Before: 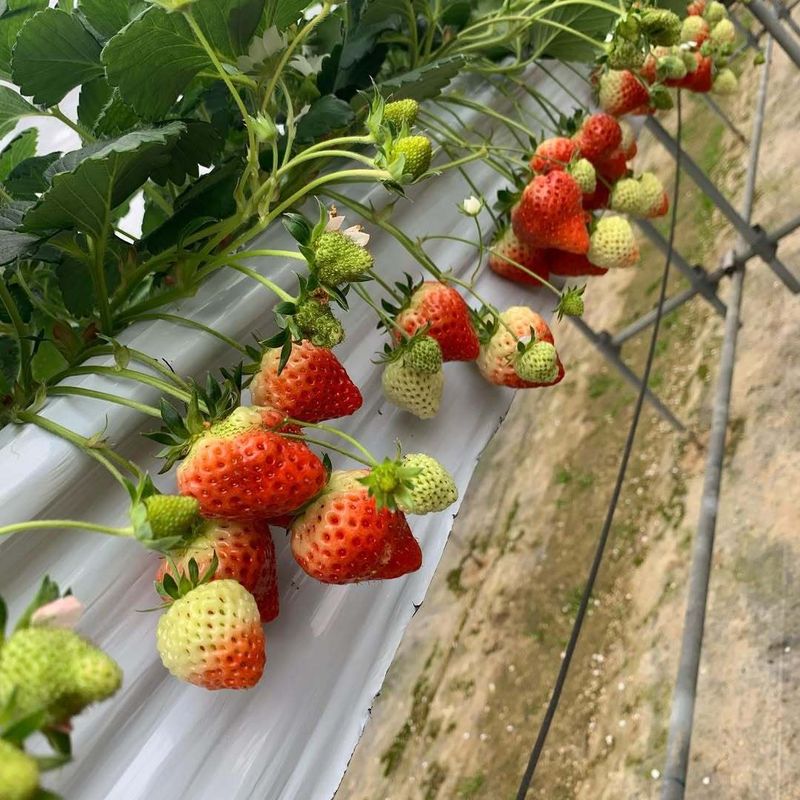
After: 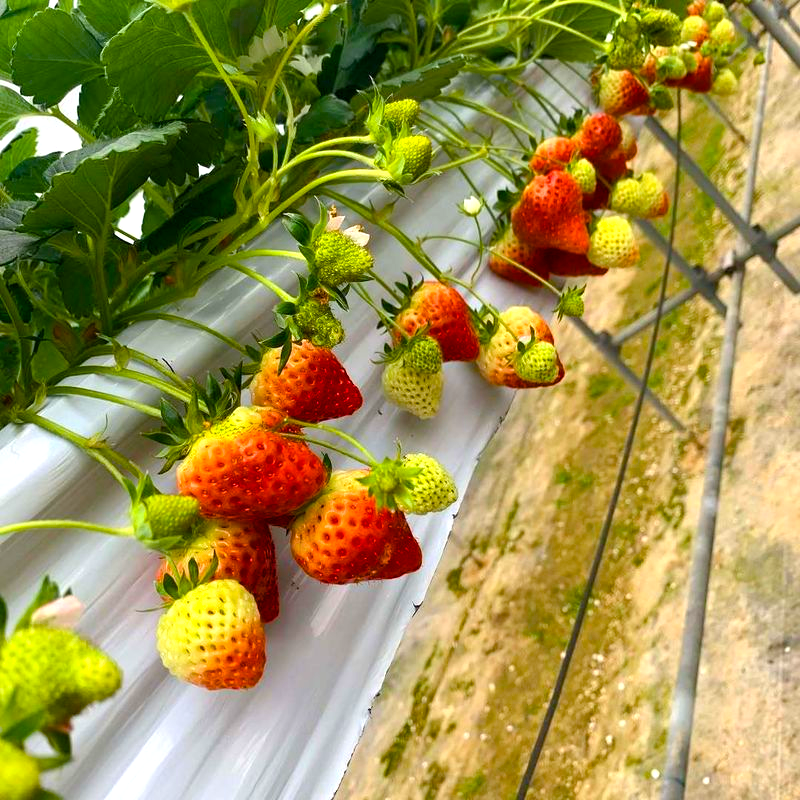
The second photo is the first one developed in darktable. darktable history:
exposure: exposure 0.496 EV, compensate exposure bias true, compensate highlight preservation false
color balance rgb: perceptual saturation grading › global saturation 37.267%, perceptual saturation grading › shadows 35.712%, global vibrance 20.764%
contrast brightness saturation: saturation -0.032
